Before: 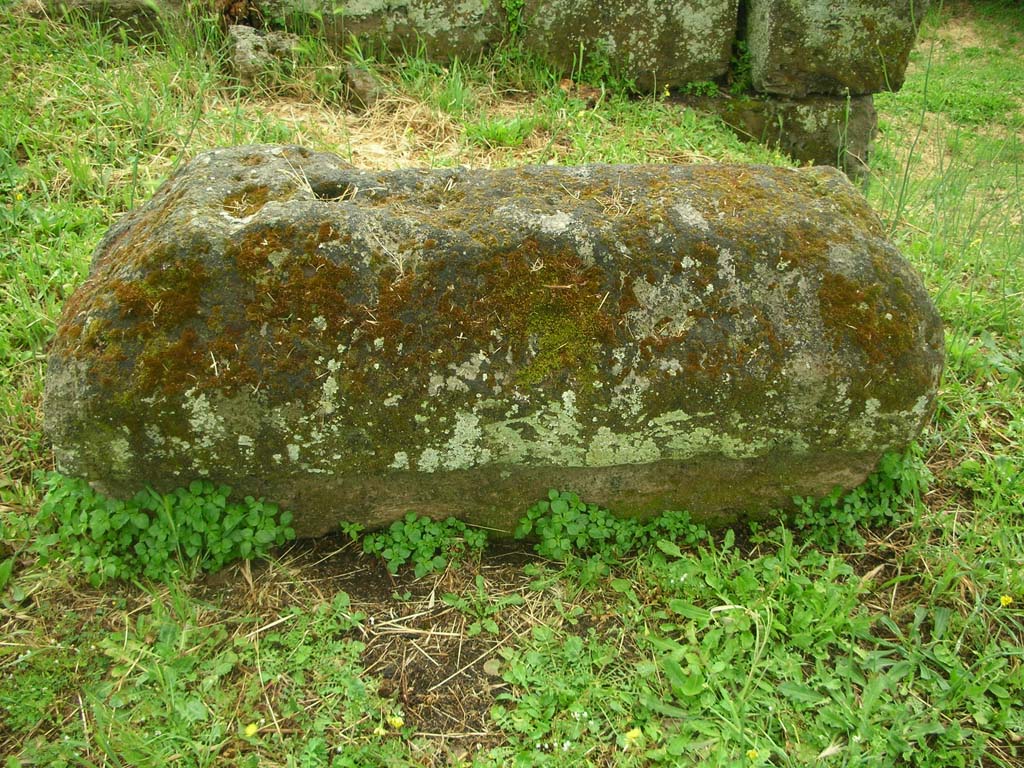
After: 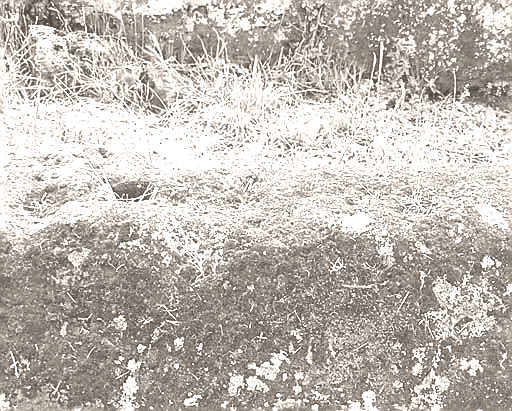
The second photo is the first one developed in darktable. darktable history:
crop: left 19.556%, right 30.401%, bottom 46.458%
local contrast: highlights 100%, shadows 100%, detail 120%, midtone range 0.2
color balance rgb: linear chroma grading › global chroma 9%, perceptual saturation grading › global saturation 36%, perceptual saturation grading › shadows 35%, perceptual brilliance grading › global brilliance 15%, perceptual brilliance grading › shadows -35%, global vibrance 15%
colorize: hue 34.49°, saturation 35.33%, source mix 100%, lightness 55%, version 1
velvia: on, module defaults
sharpen: radius 1.4, amount 1.25, threshold 0.7
color correction: highlights a* -20.17, highlights b* 20.27, shadows a* 20.03, shadows b* -20.46, saturation 0.43
